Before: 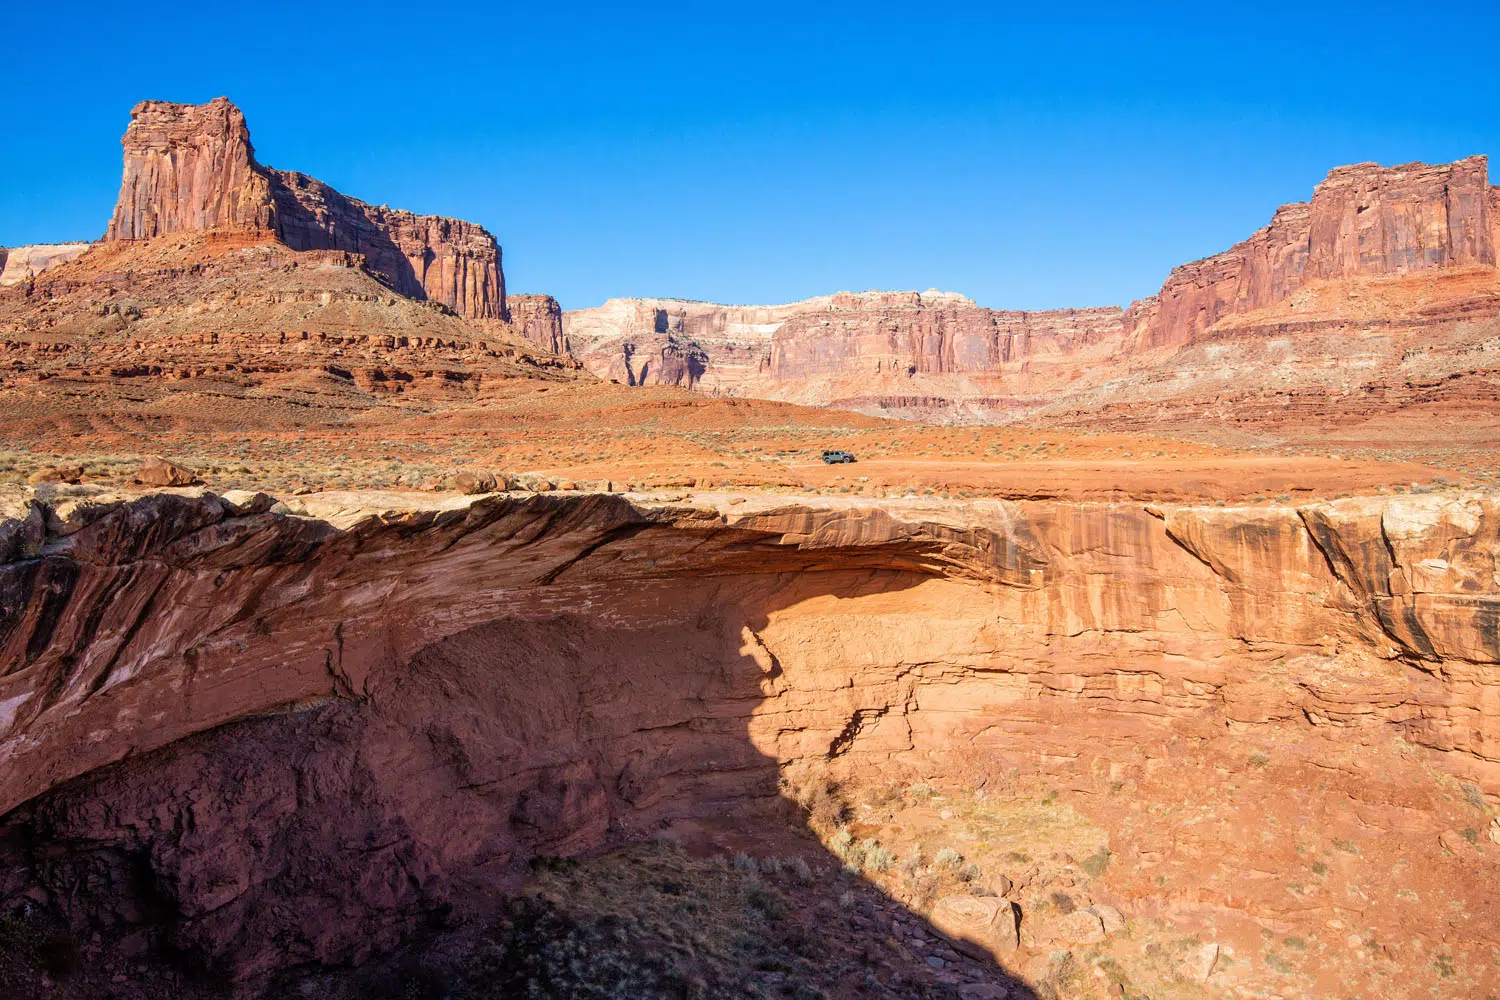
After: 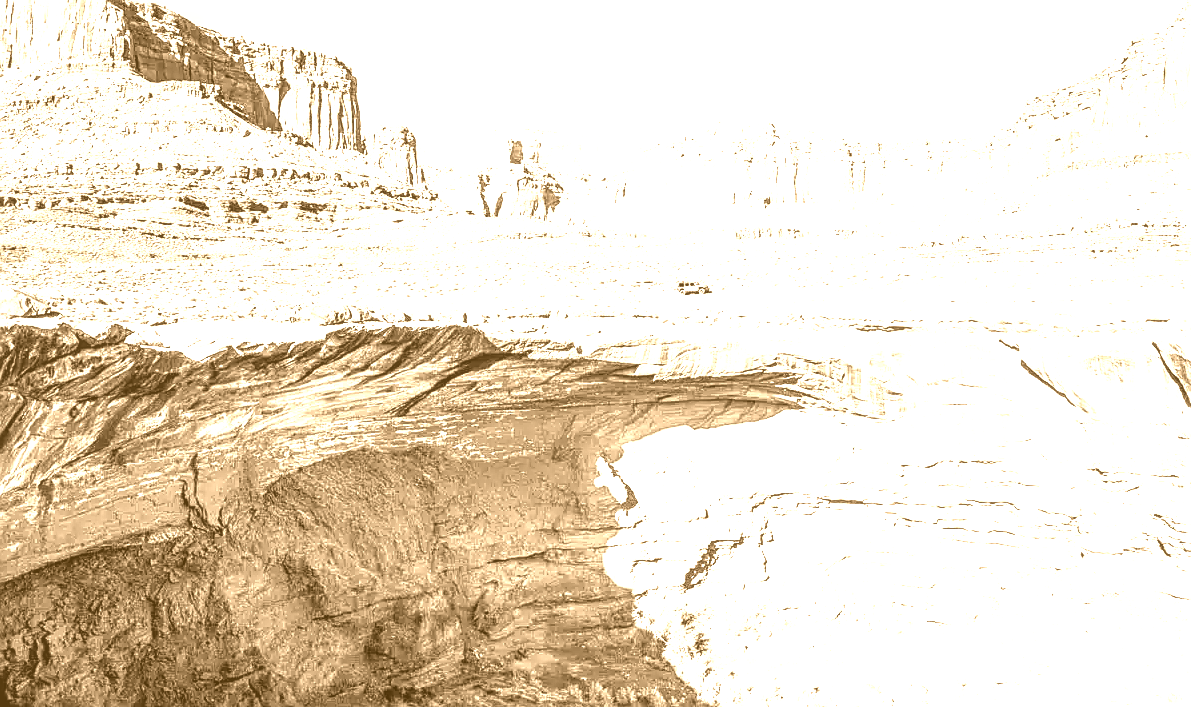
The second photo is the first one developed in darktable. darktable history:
crop: left 9.712%, top 16.928%, right 10.845%, bottom 12.332%
contrast brightness saturation: contrast 0.23, brightness 0.1, saturation 0.29
tone curve: curves: ch0 [(0, 0) (0.003, 0.005) (0.011, 0.018) (0.025, 0.041) (0.044, 0.072) (0.069, 0.113) (0.1, 0.163) (0.136, 0.221) (0.177, 0.289) (0.224, 0.366) (0.277, 0.452) (0.335, 0.546) (0.399, 0.65) (0.468, 0.763) (0.543, 0.885) (0.623, 0.93) (0.709, 0.946) (0.801, 0.963) (0.898, 0.981) (1, 1)], preserve colors none
local contrast: on, module defaults
colorize: hue 28.8°, source mix 100%
sharpen: on, module defaults
